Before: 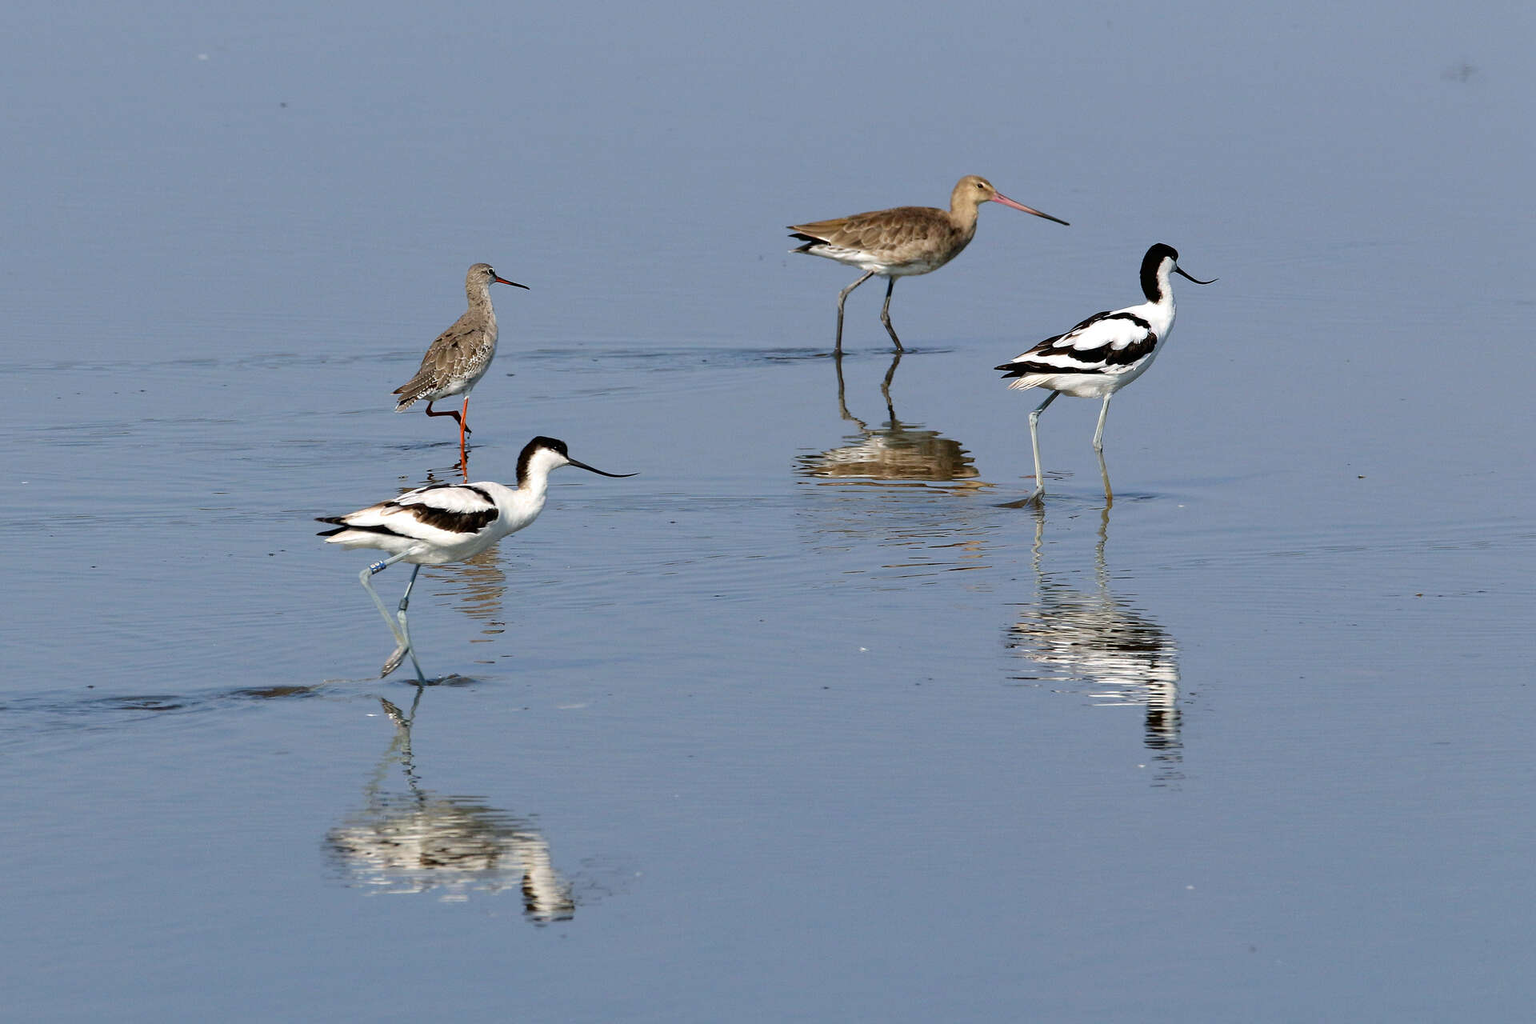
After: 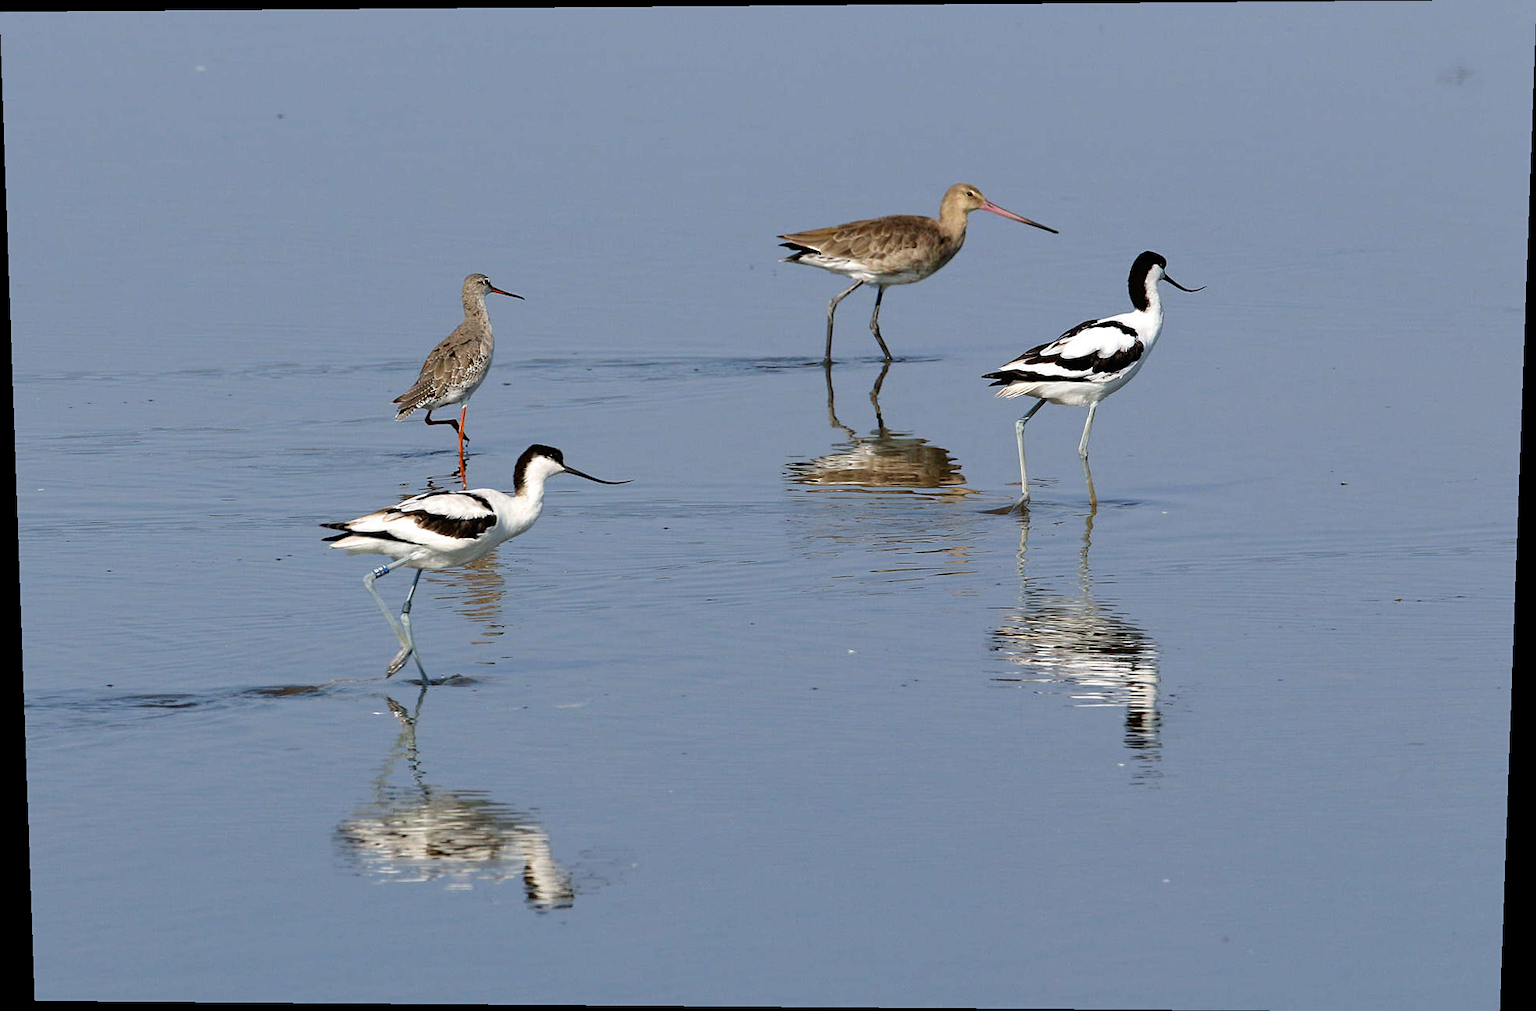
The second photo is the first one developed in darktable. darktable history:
rotate and perspective: lens shift (vertical) 0.048, lens shift (horizontal) -0.024, automatic cropping off
sharpen: amount 0.2
